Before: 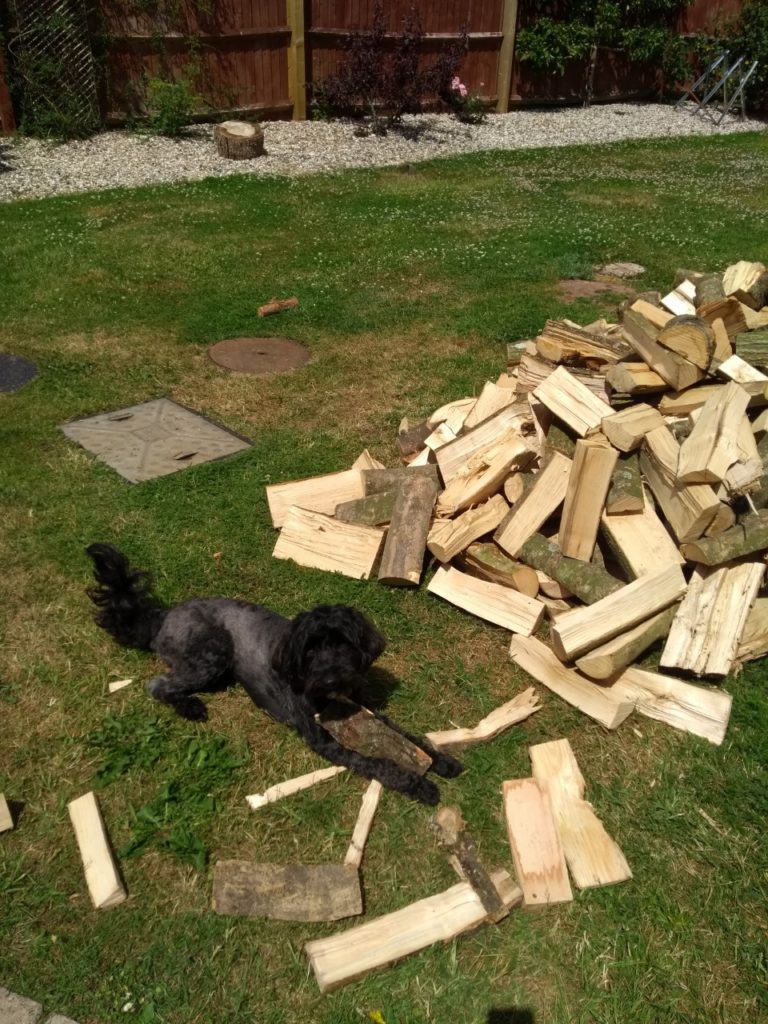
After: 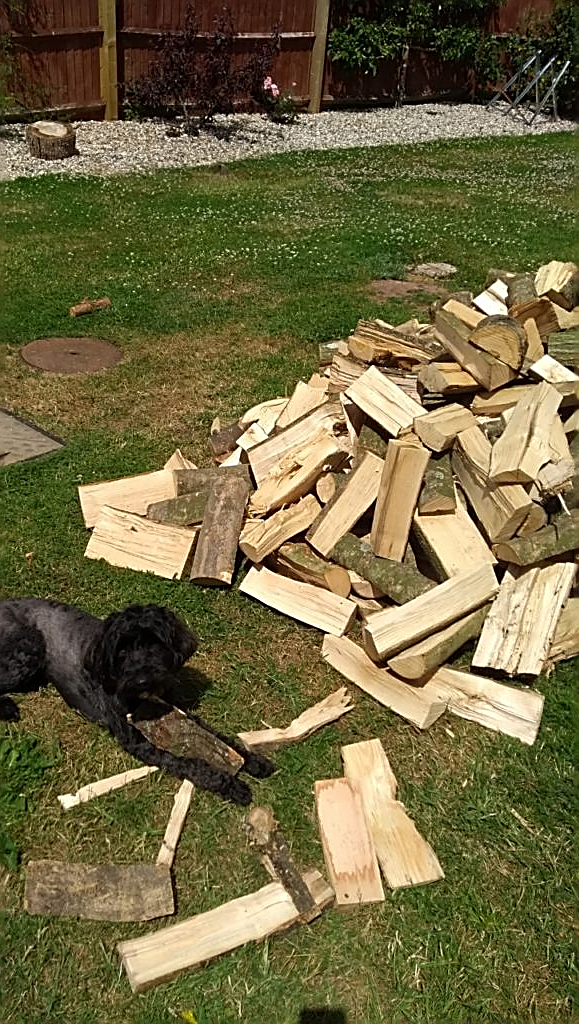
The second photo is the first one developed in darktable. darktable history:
crop and rotate: left 24.6%
sharpen: radius 1.685, amount 1.294
